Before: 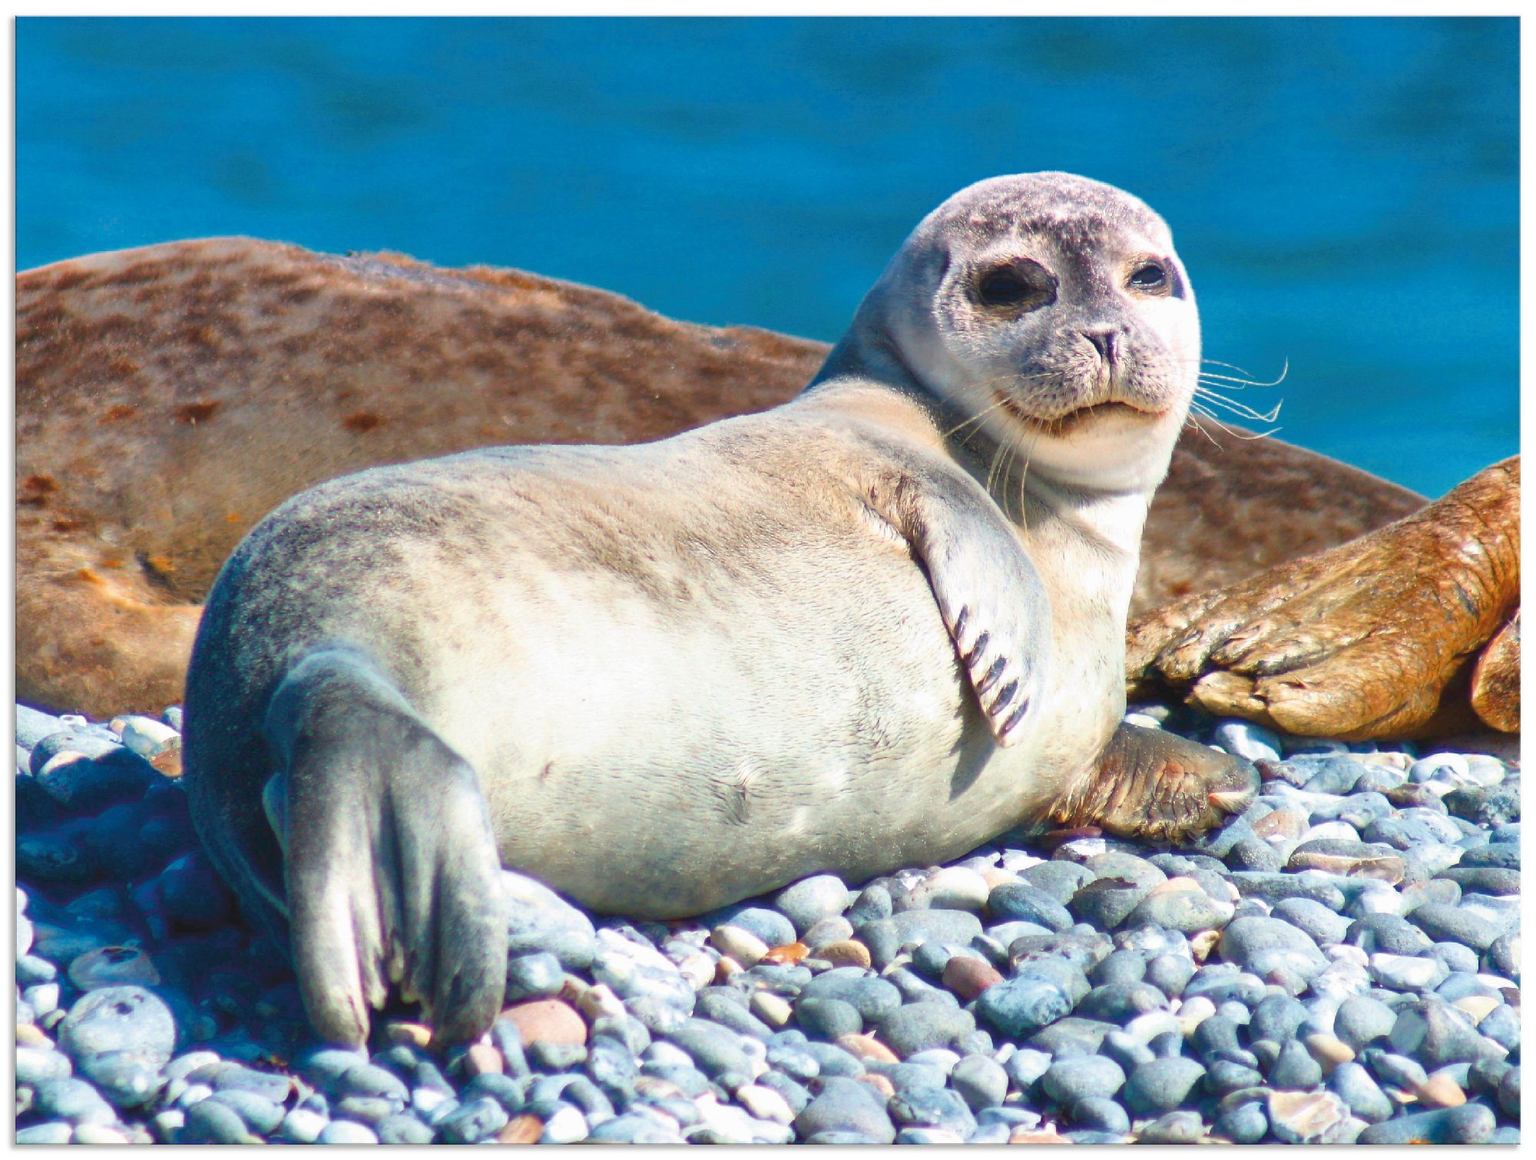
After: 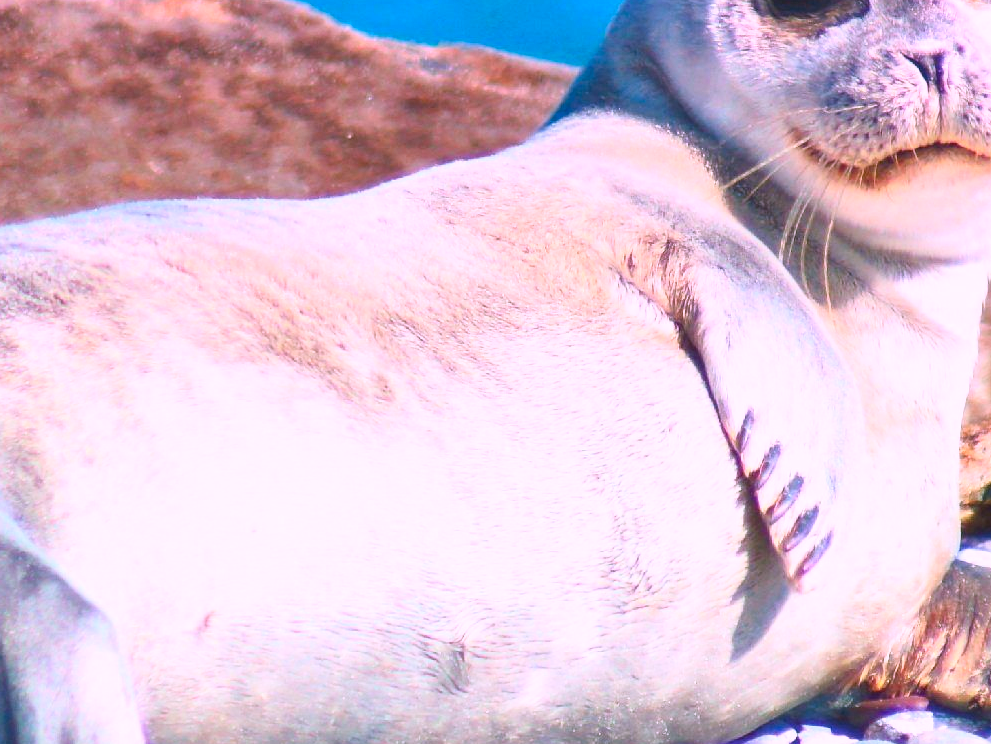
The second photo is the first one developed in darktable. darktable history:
crop: left 25.308%, top 25.177%, right 25.094%, bottom 25.55%
contrast brightness saturation: contrast 0.236, brightness 0.257, saturation 0.371
color correction: highlights a* 15.92, highlights b* -20.46
